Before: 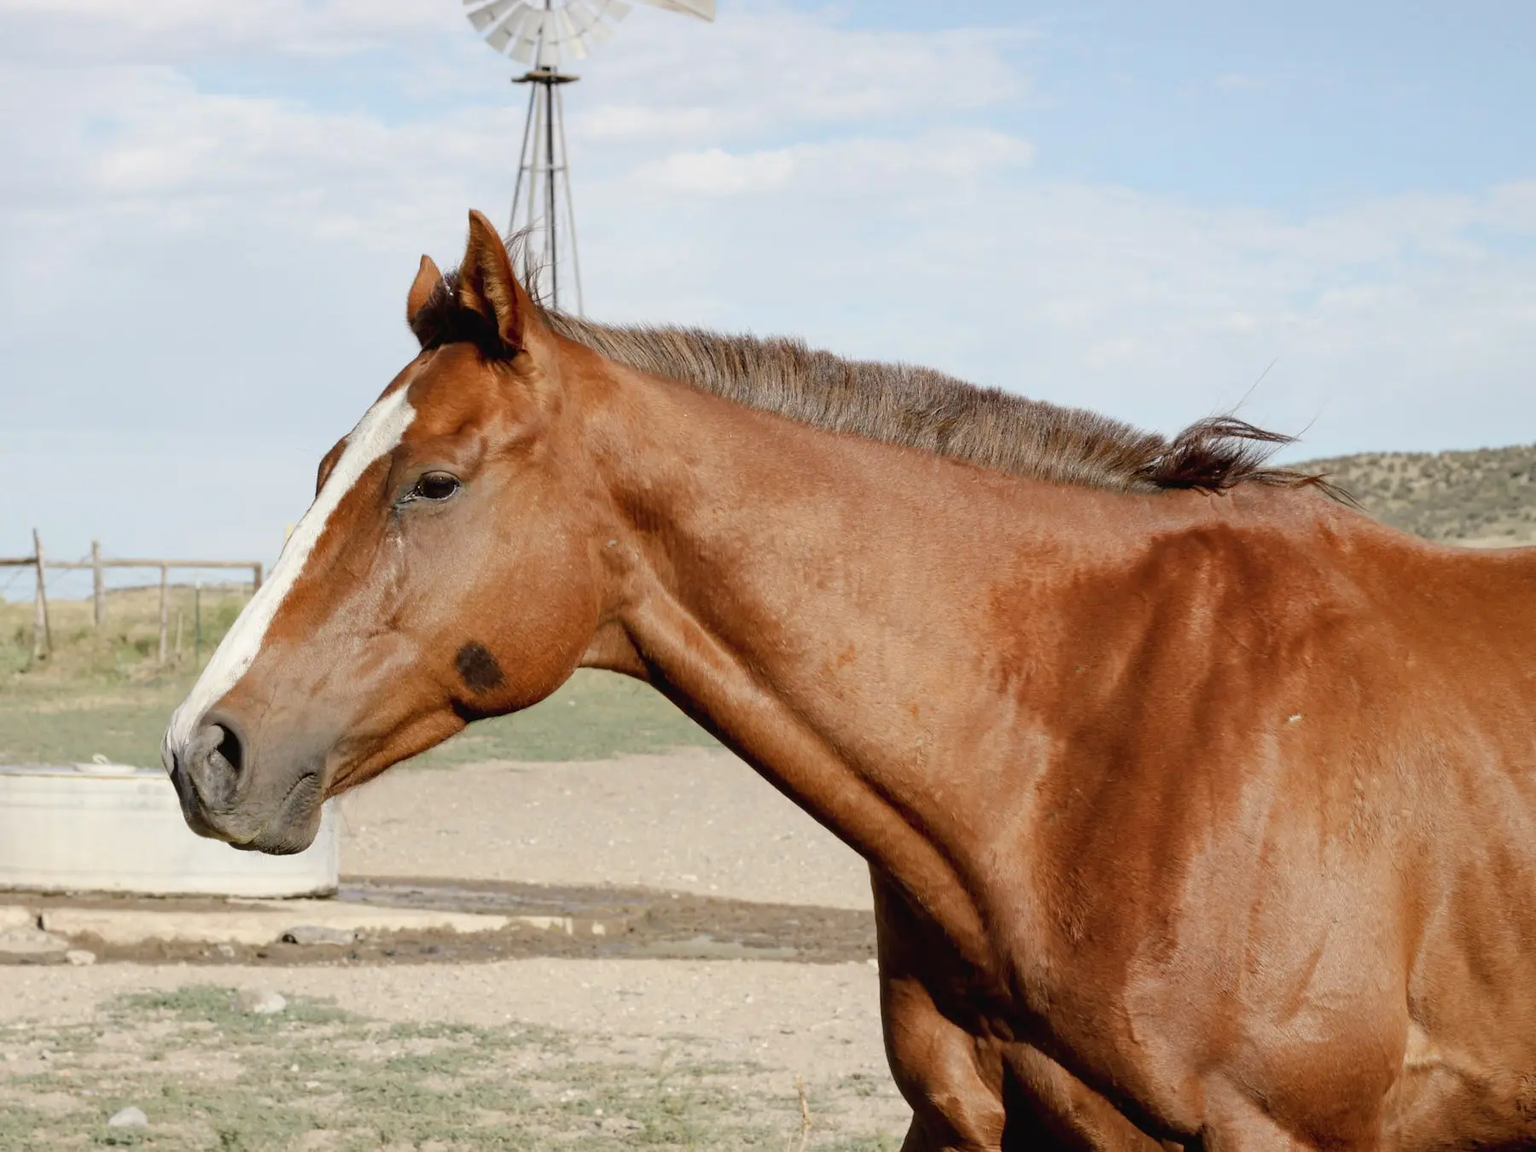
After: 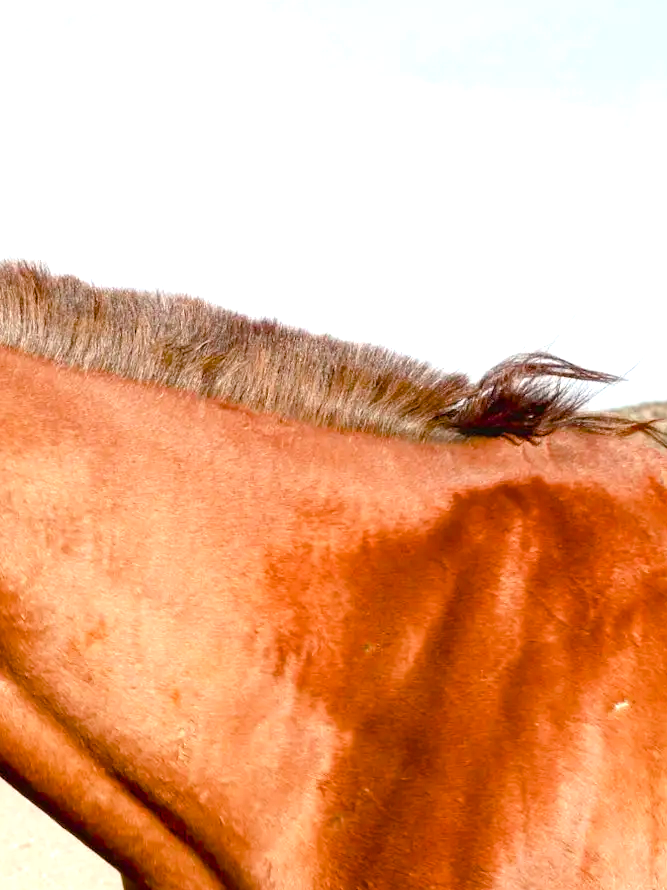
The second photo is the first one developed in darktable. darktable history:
exposure: black level correction 0, exposure 1 EV, compensate exposure bias true, compensate highlight preservation false
crop and rotate: left 49.792%, top 10.104%, right 13.103%, bottom 23.933%
base curve: curves: ch0 [(0, 0) (0.303, 0.277) (1, 1)], exposure shift 0.582, preserve colors none
color balance rgb: highlights gain › chroma 1.102%, highlights gain › hue 60.18°, perceptual saturation grading › global saturation 20%, perceptual saturation grading › highlights -25.819%, perceptual saturation grading › shadows 50.39%, perceptual brilliance grading › global brilliance 1.182%, perceptual brilliance grading › highlights -3.541%
